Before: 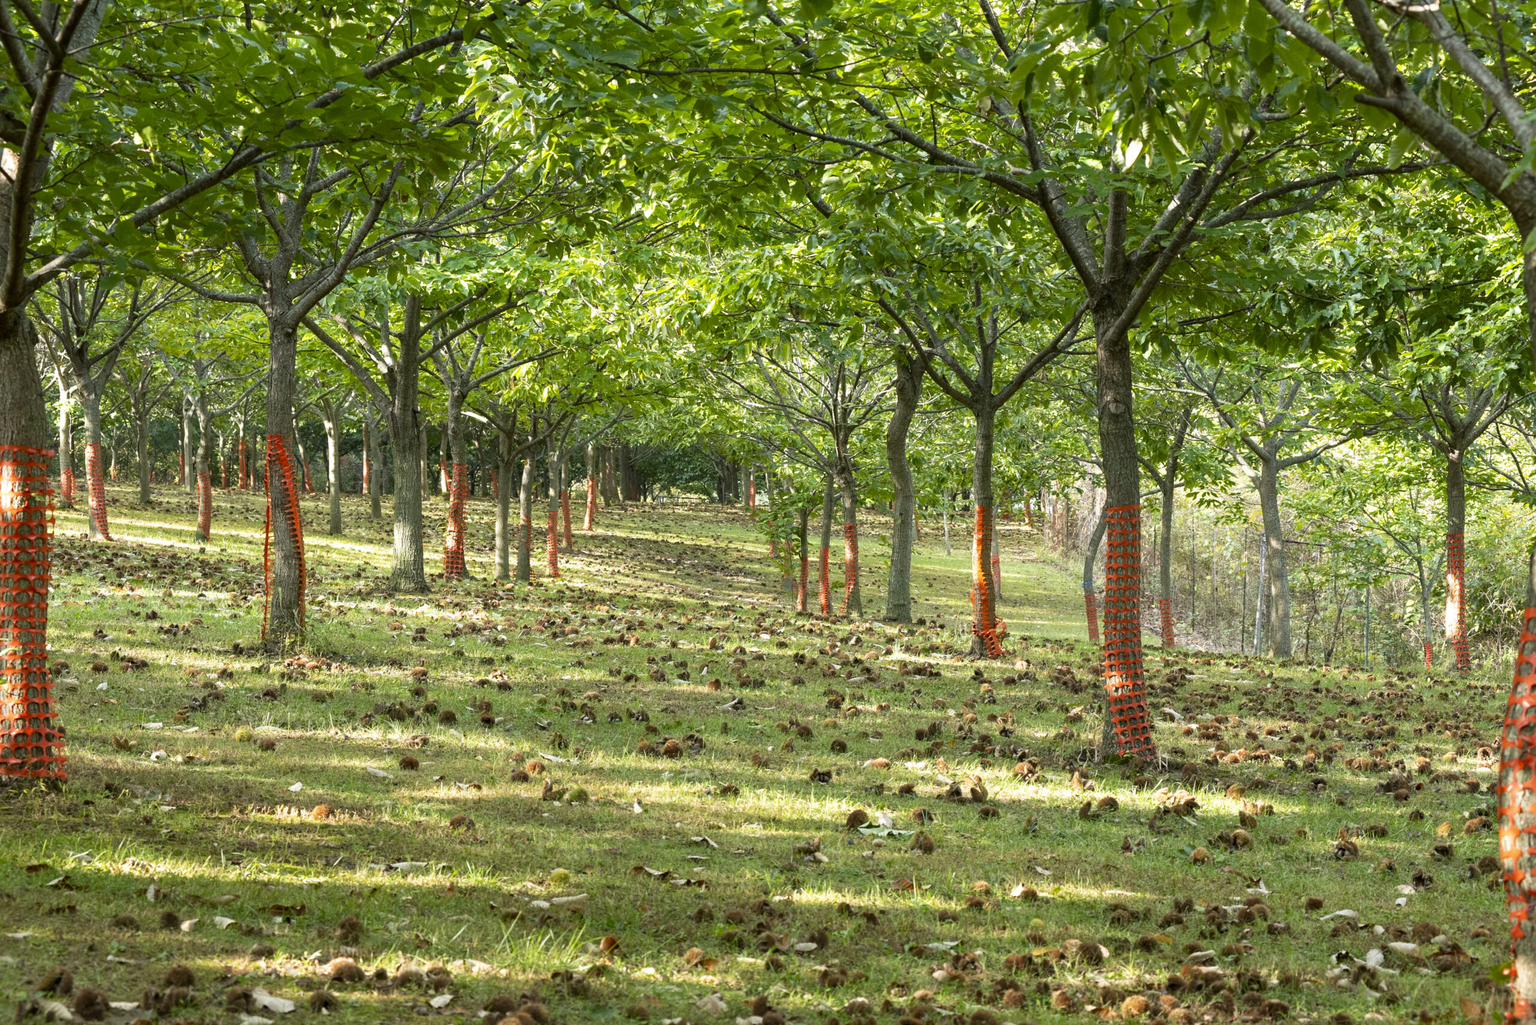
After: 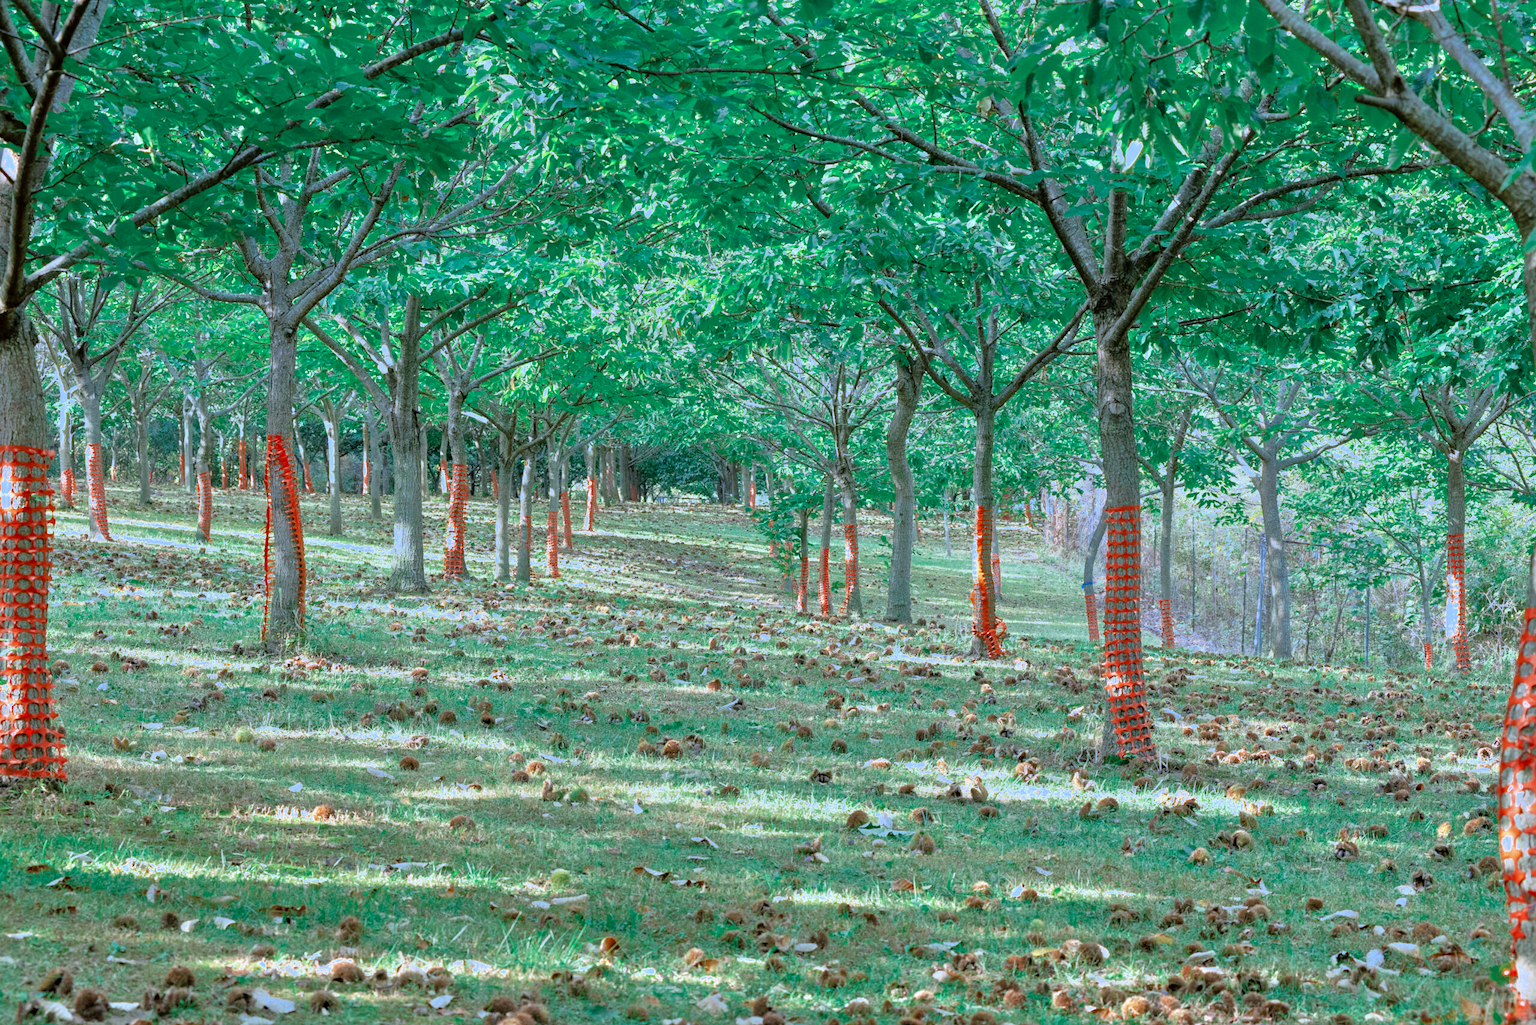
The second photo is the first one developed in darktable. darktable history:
tone equalizer: -7 EV 0.15 EV, -6 EV 0.6 EV, -5 EV 1.15 EV, -4 EV 1.33 EV, -3 EV 1.15 EV, -2 EV 0.6 EV, -1 EV 0.15 EV, mask exposure compensation -0.5 EV
contrast brightness saturation: saturation 0.18
color calibration: illuminant as shot in camera, adaptation linear Bradford (ICC v4), x 0.406, y 0.405, temperature 3570.35 K, saturation algorithm version 1 (2020)
color zones: curves: ch0 [(0, 0.5) (0.125, 0.4) (0.25, 0.5) (0.375, 0.4) (0.5, 0.4) (0.625, 0.35) (0.75, 0.35) (0.875, 0.5)]; ch1 [(0, 0.35) (0.125, 0.45) (0.25, 0.35) (0.375, 0.35) (0.5, 0.35) (0.625, 0.35) (0.75, 0.45) (0.875, 0.35)]; ch2 [(0, 0.6) (0.125, 0.5) (0.25, 0.5) (0.375, 0.6) (0.5, 0.6) (0.625, 0.5) (0.75, 0.5) (0.875, 0.5)]
